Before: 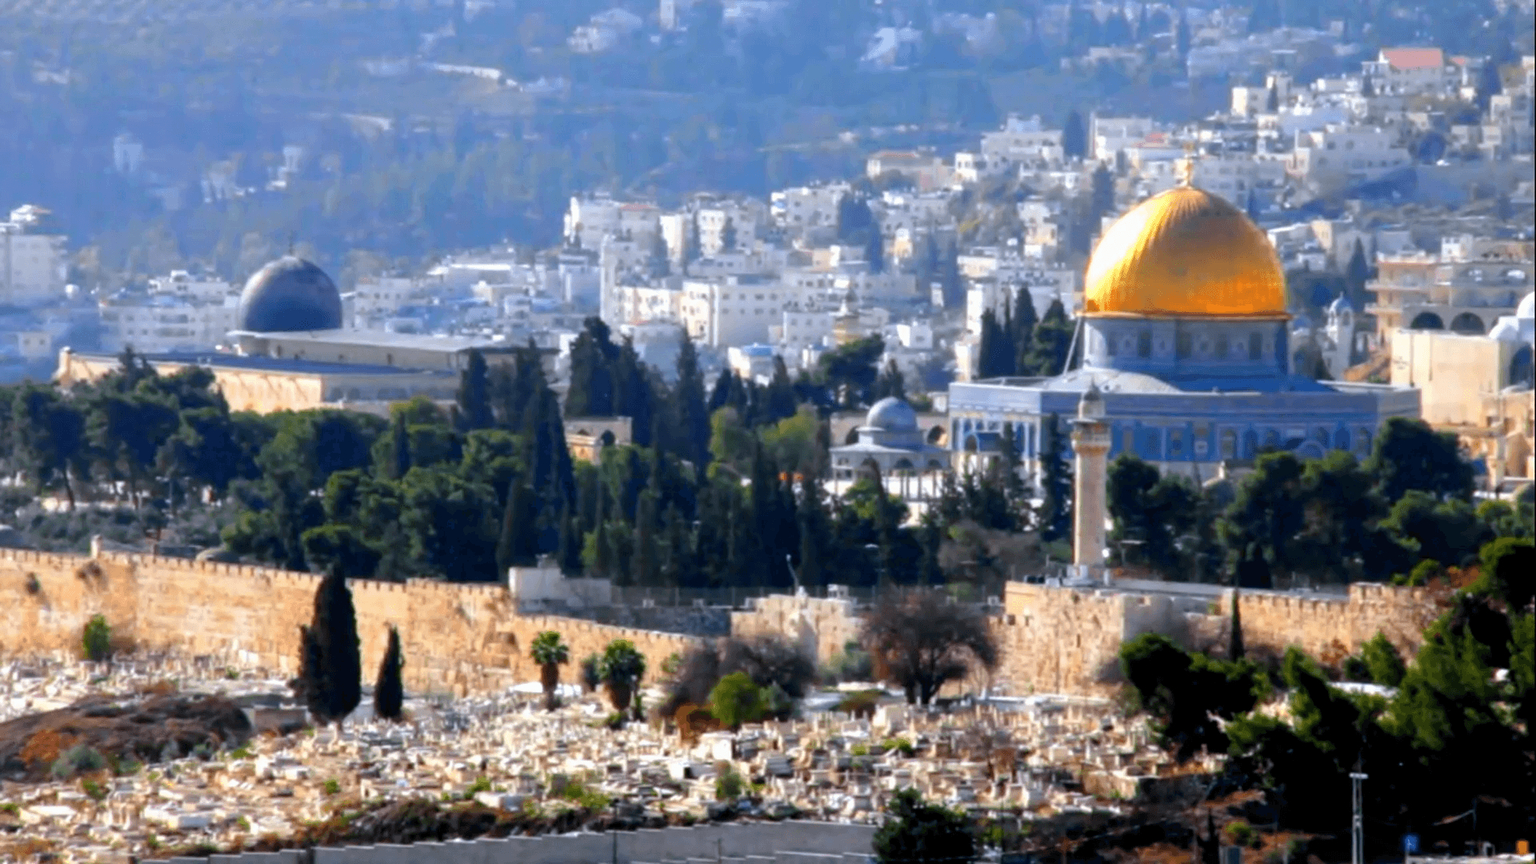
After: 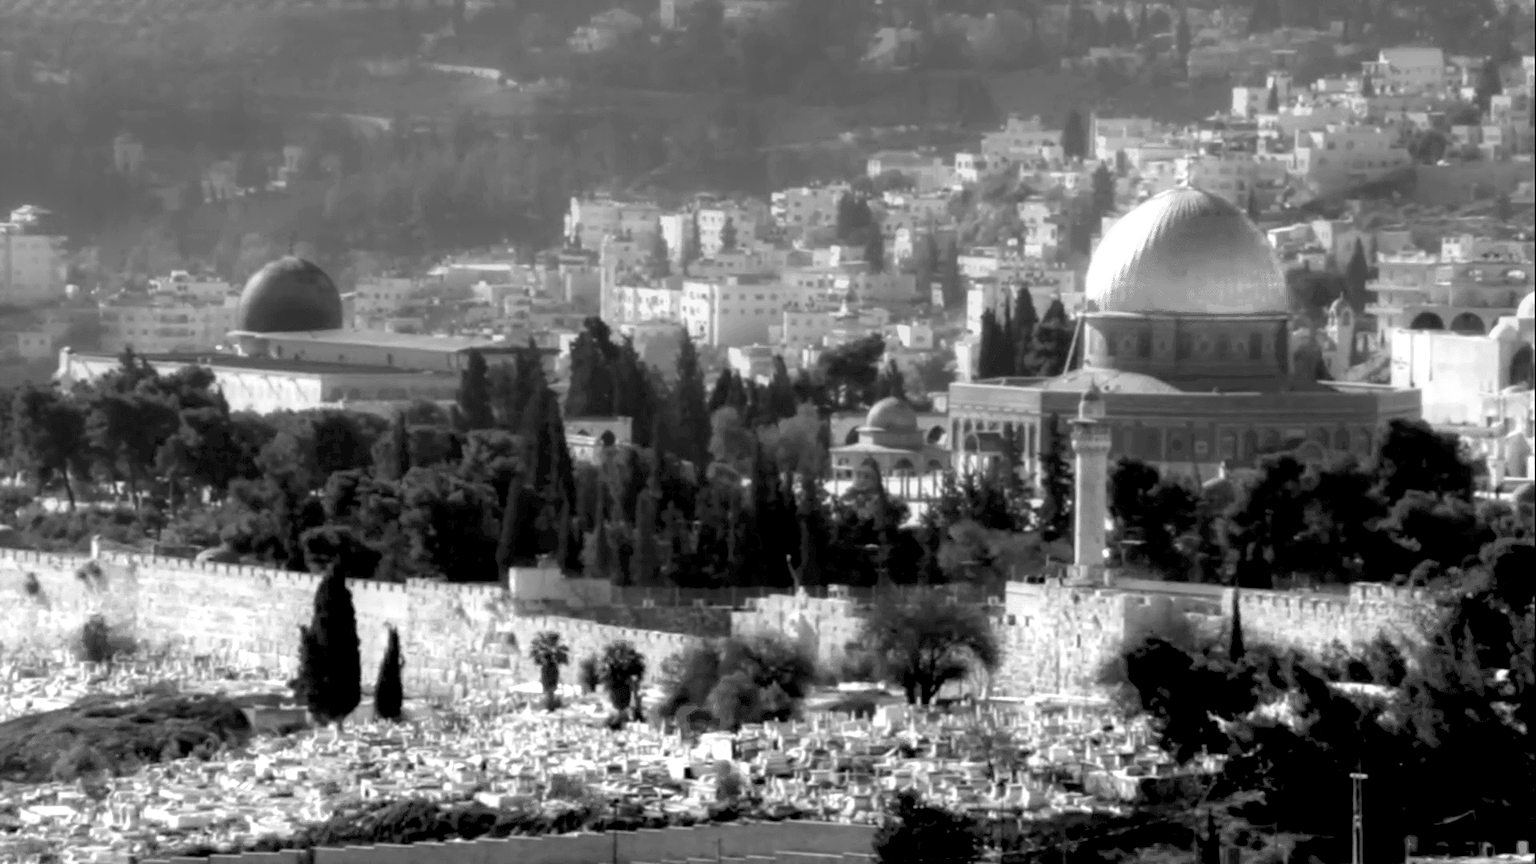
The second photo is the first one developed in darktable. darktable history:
vibrance: vibrance 78%
exposure: black level correction 0.008, exposure 0.979 EV, compensate highlight preservation false
monochrome: a 79.32, b 81.83, size 1.1
